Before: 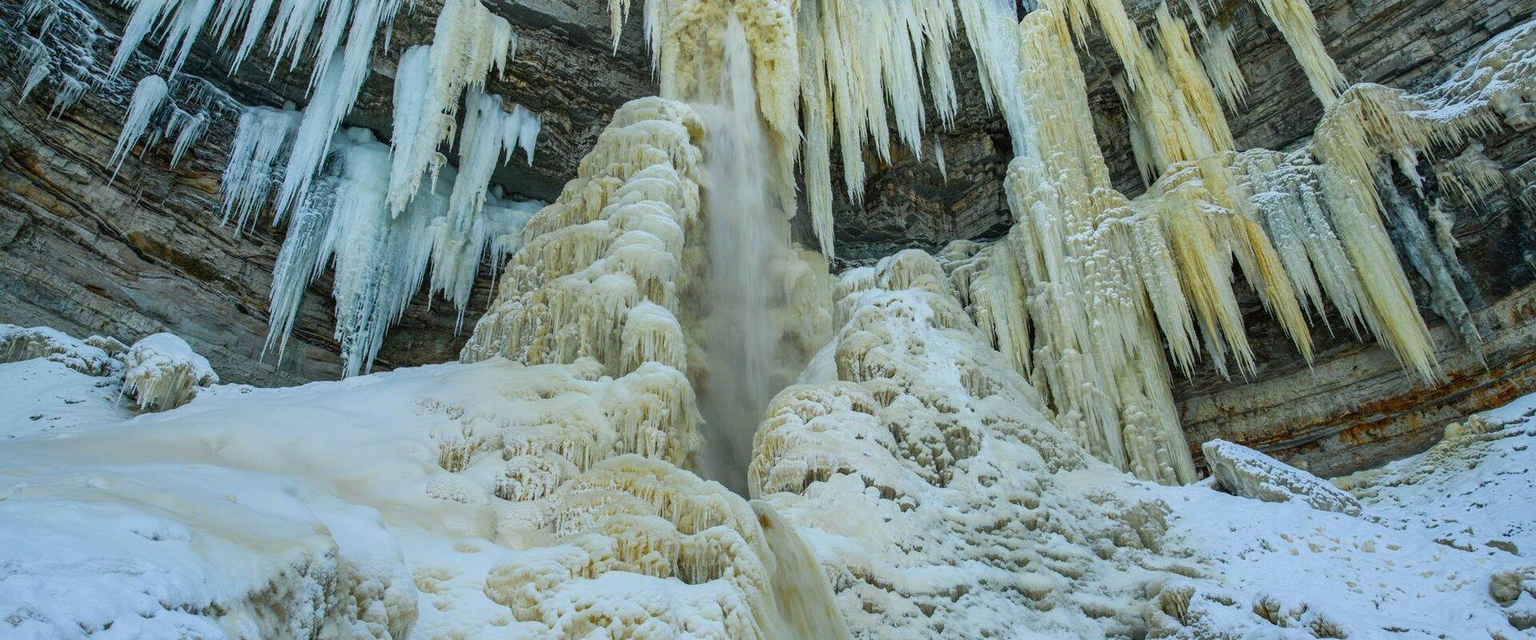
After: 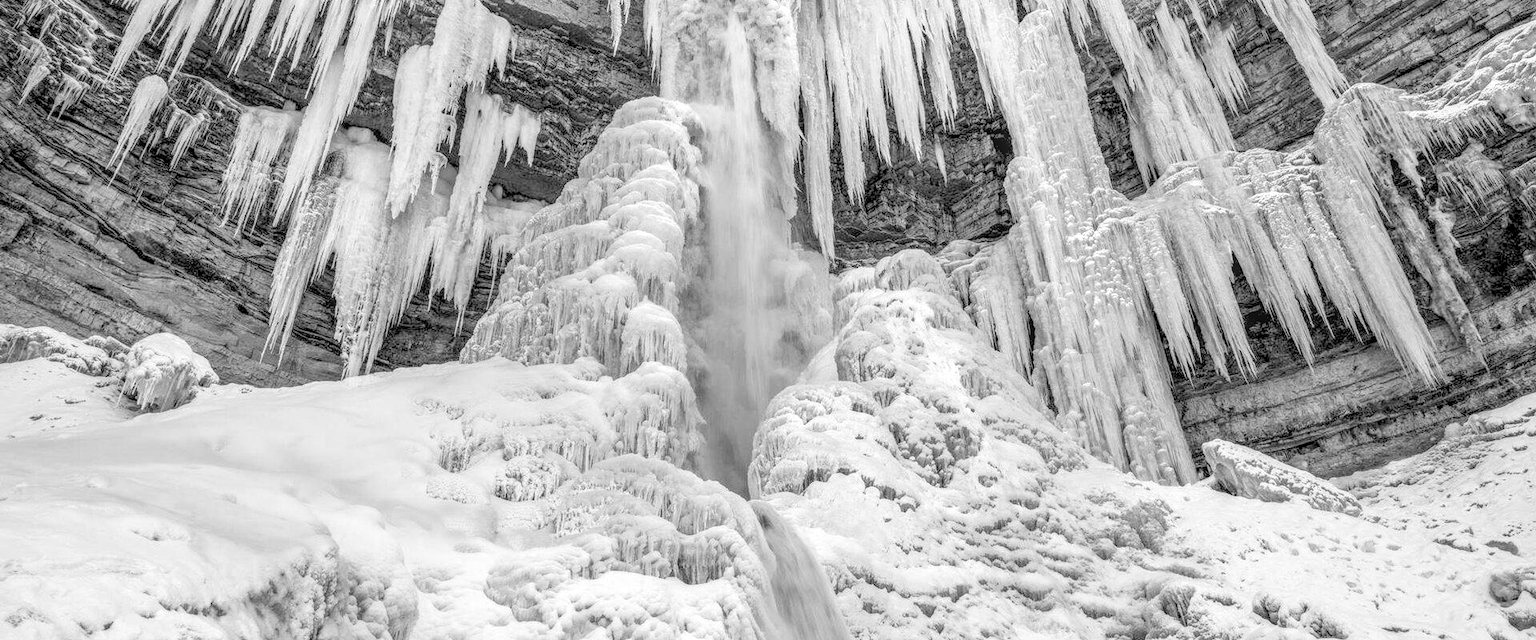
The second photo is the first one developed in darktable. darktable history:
exposure: exposure 0.564 EV, compensate highlight preservation false
color calibration: output gray [0.21, 0.42, 0.37, 0], illuminant same as pipeline (D50), adaptation XYZ, x 0.346, y 0.358, temperature 5021.94 K
levels: levels [0.093, 0.434, 0.988]
local contrast: highlights 4%, shadows 1%, detail 134%
